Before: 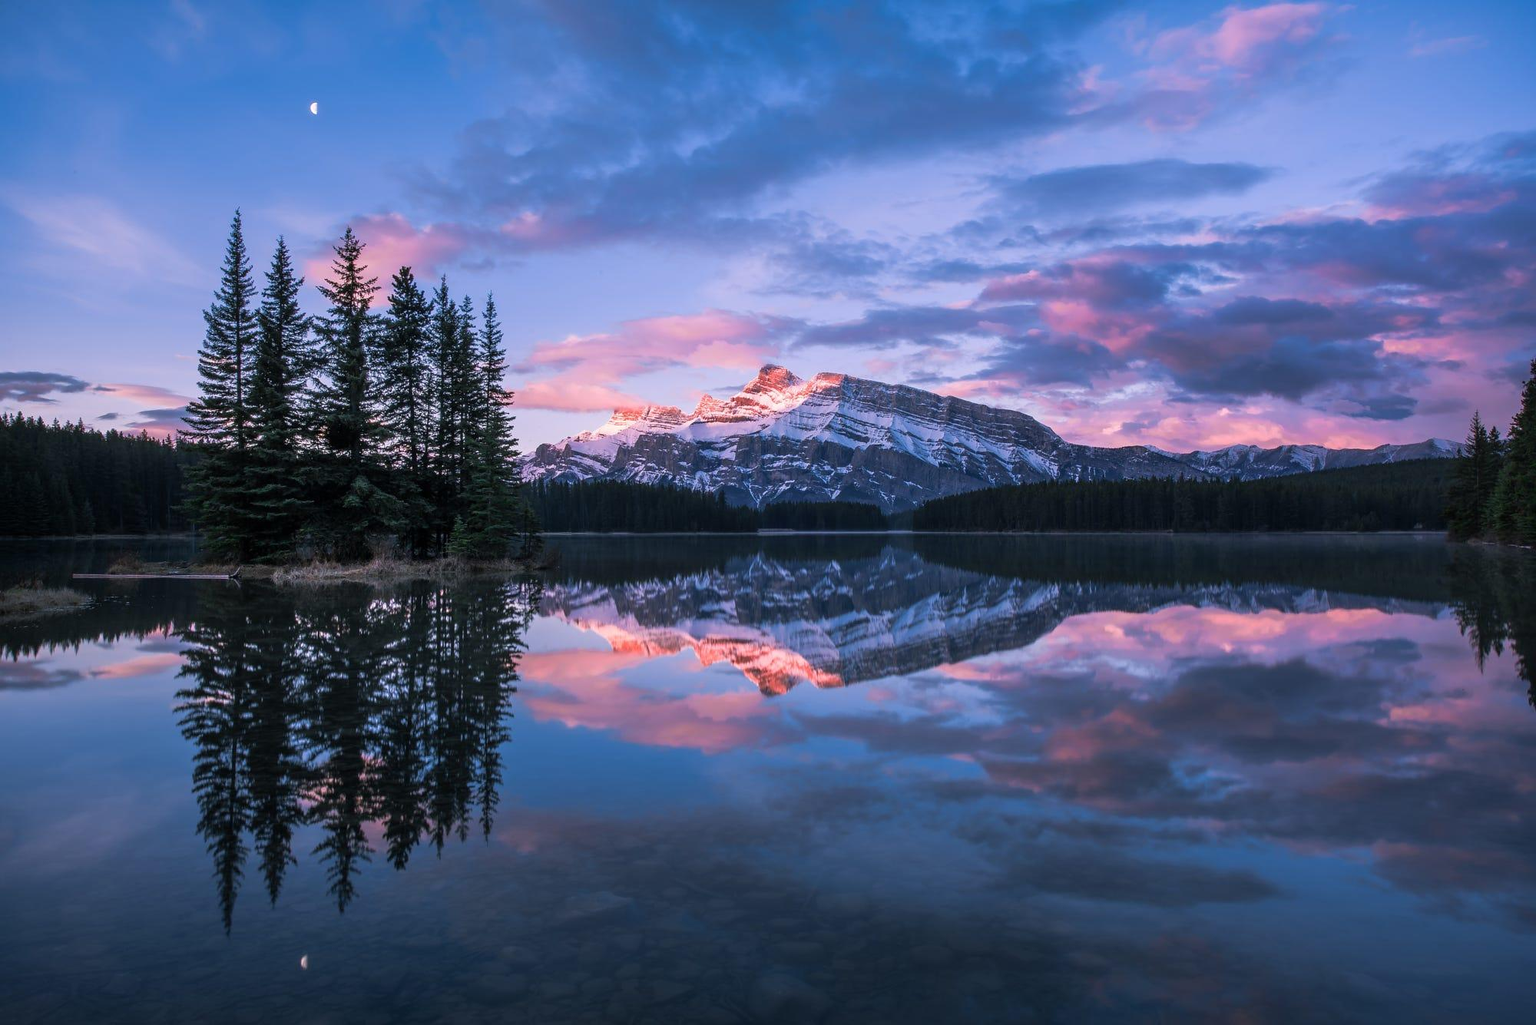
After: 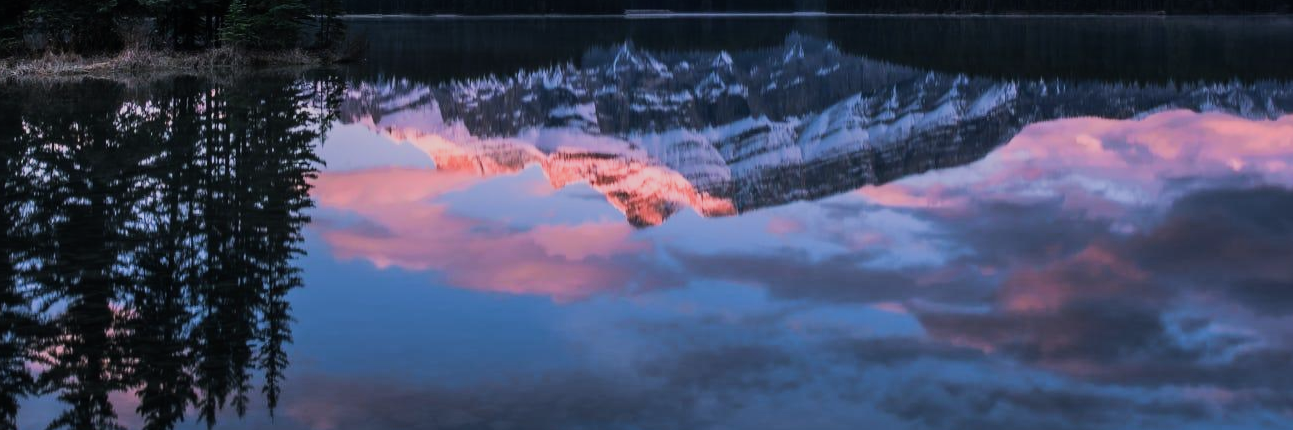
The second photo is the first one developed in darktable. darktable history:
filmic rgb: black relative exposure -16 EV, white relative exposure 5.33 EV, hardness 5.92, contrast 1.253, color science v5 (2021), contrast in shadows safe, contrast in highlights safe
crop: left 18.122%, top 50.872%, right 17.218%, bottom 16.893%
